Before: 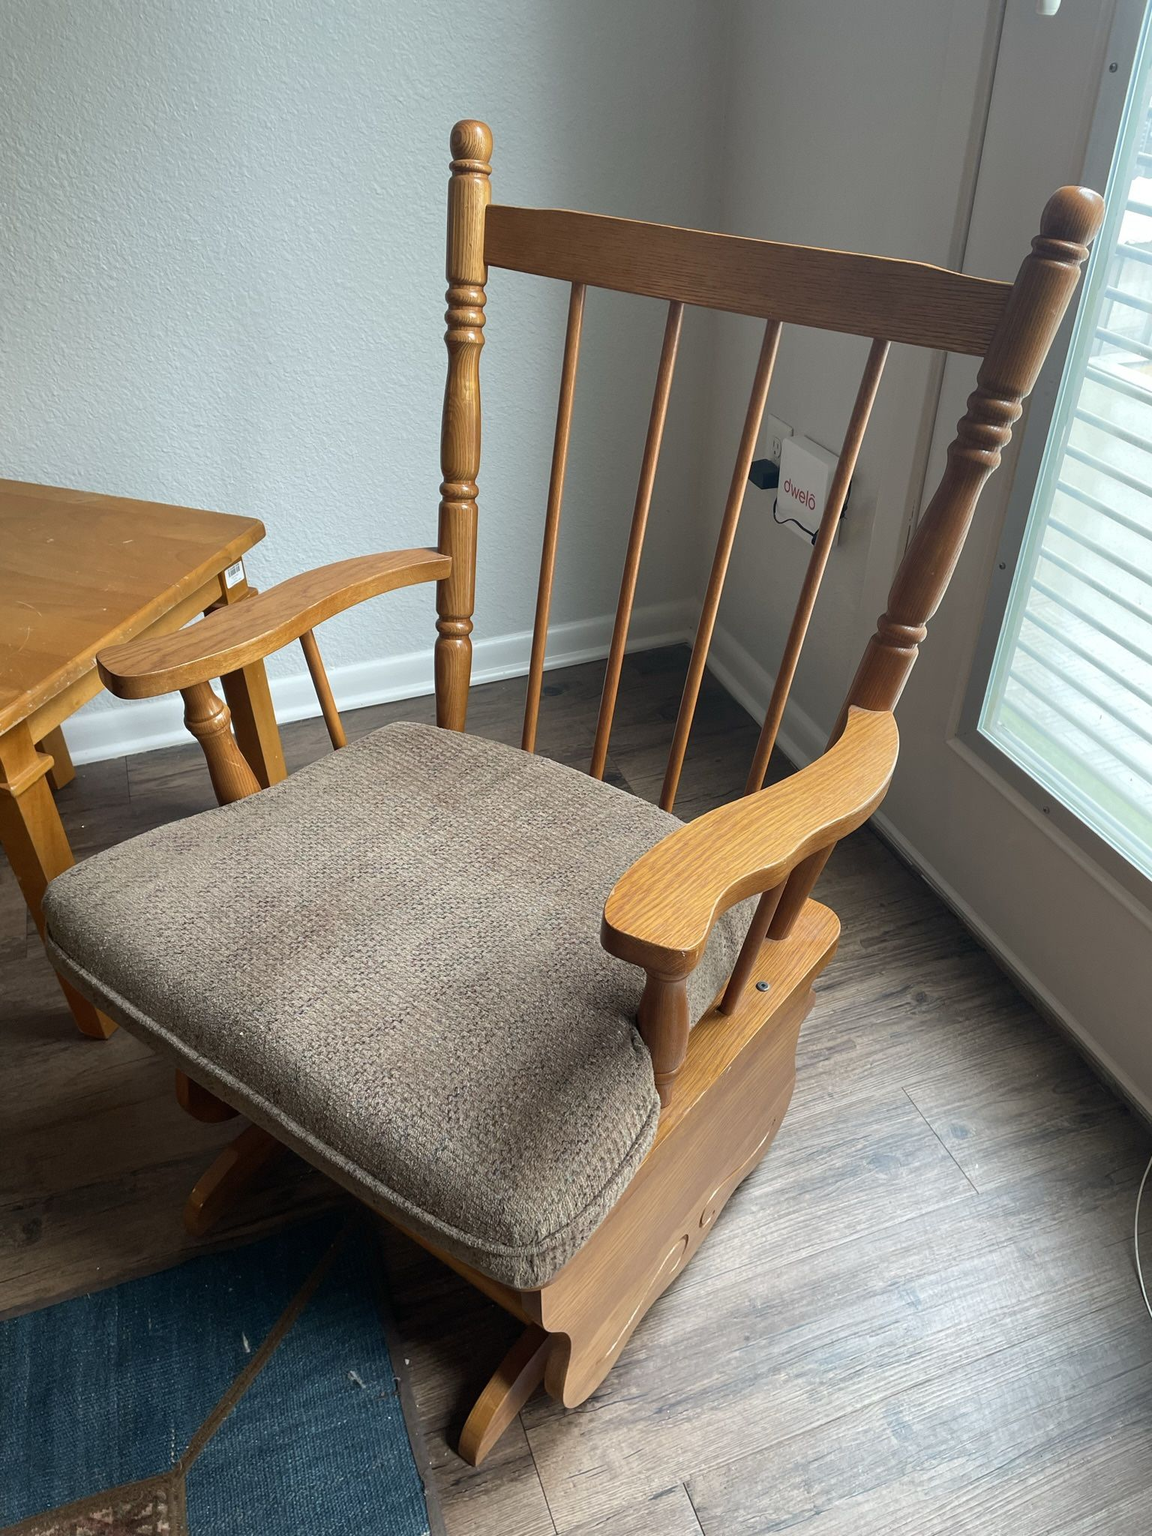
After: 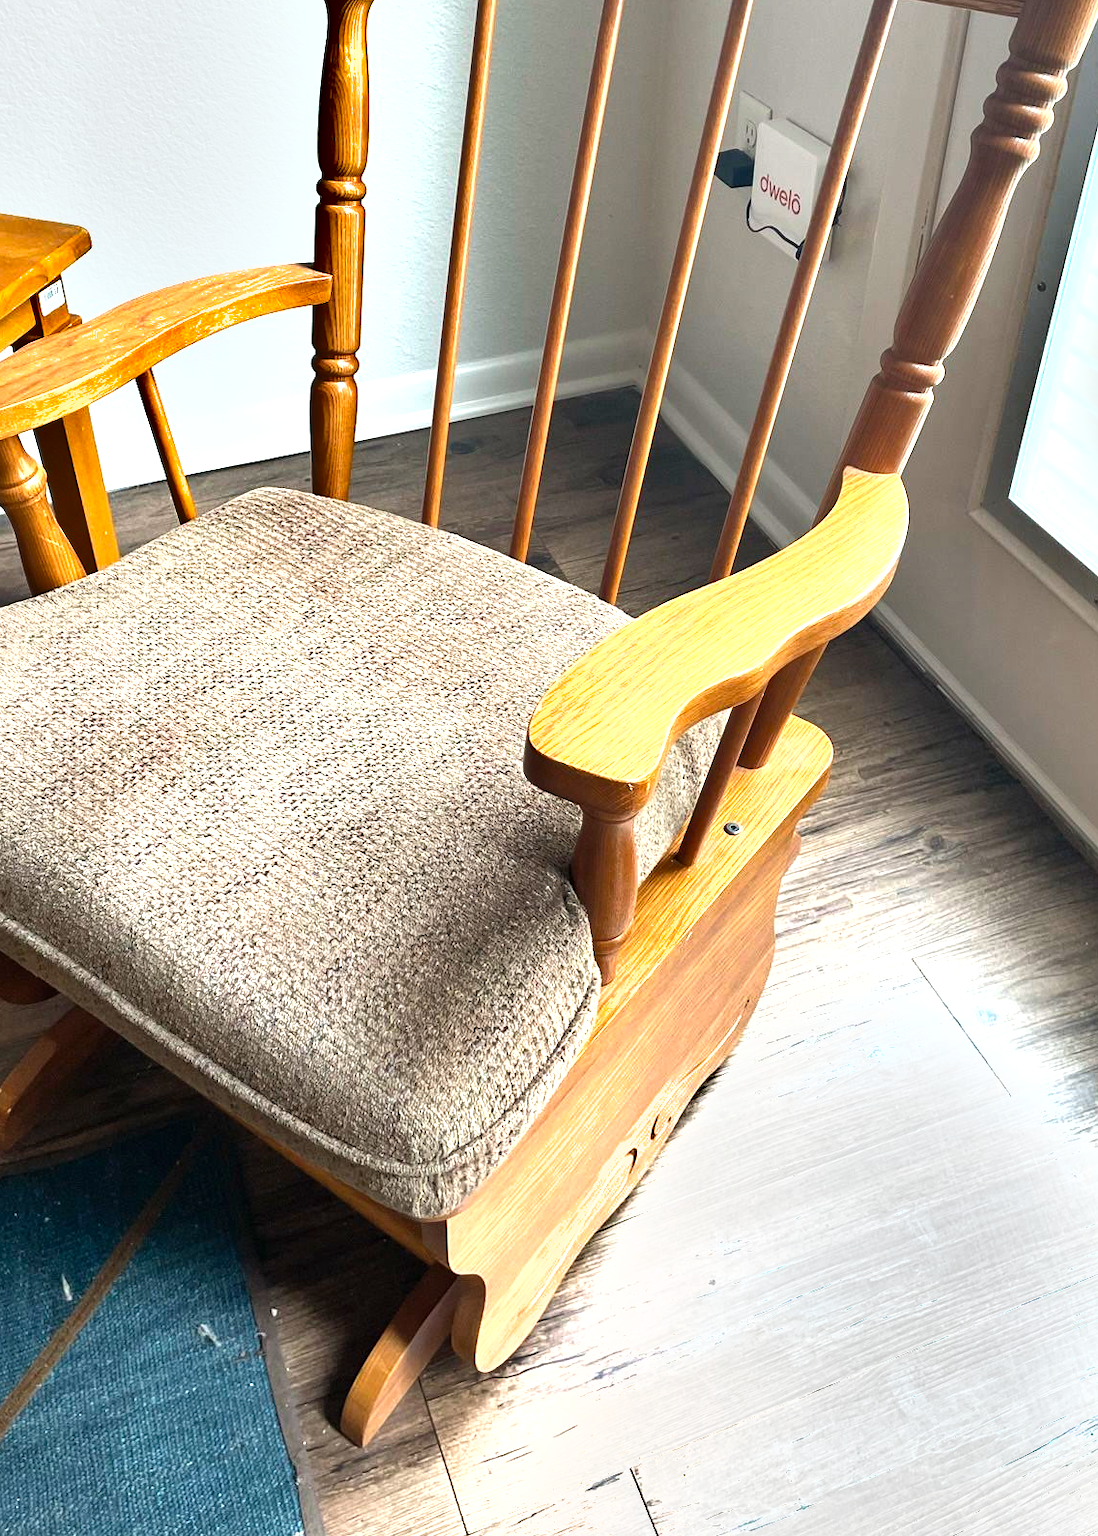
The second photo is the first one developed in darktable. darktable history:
crop: left 16.877%, top 22.375%, right 9.115%
shadows and highlights: soften with gaussian
exposure: exposure 1 EV, compensate exposure bias true, compensate highlight preservation false
tone equalizer: -8 EV -0.387 EV, -7 EV -0.423 EV, -6 EV -0.351 EV, -5 EV -0.183 EV, -3 EV 0.215 EV, -2 EV 0.306 EV, -1 EV 0.4 EV, +0 EV 0.424 EV
